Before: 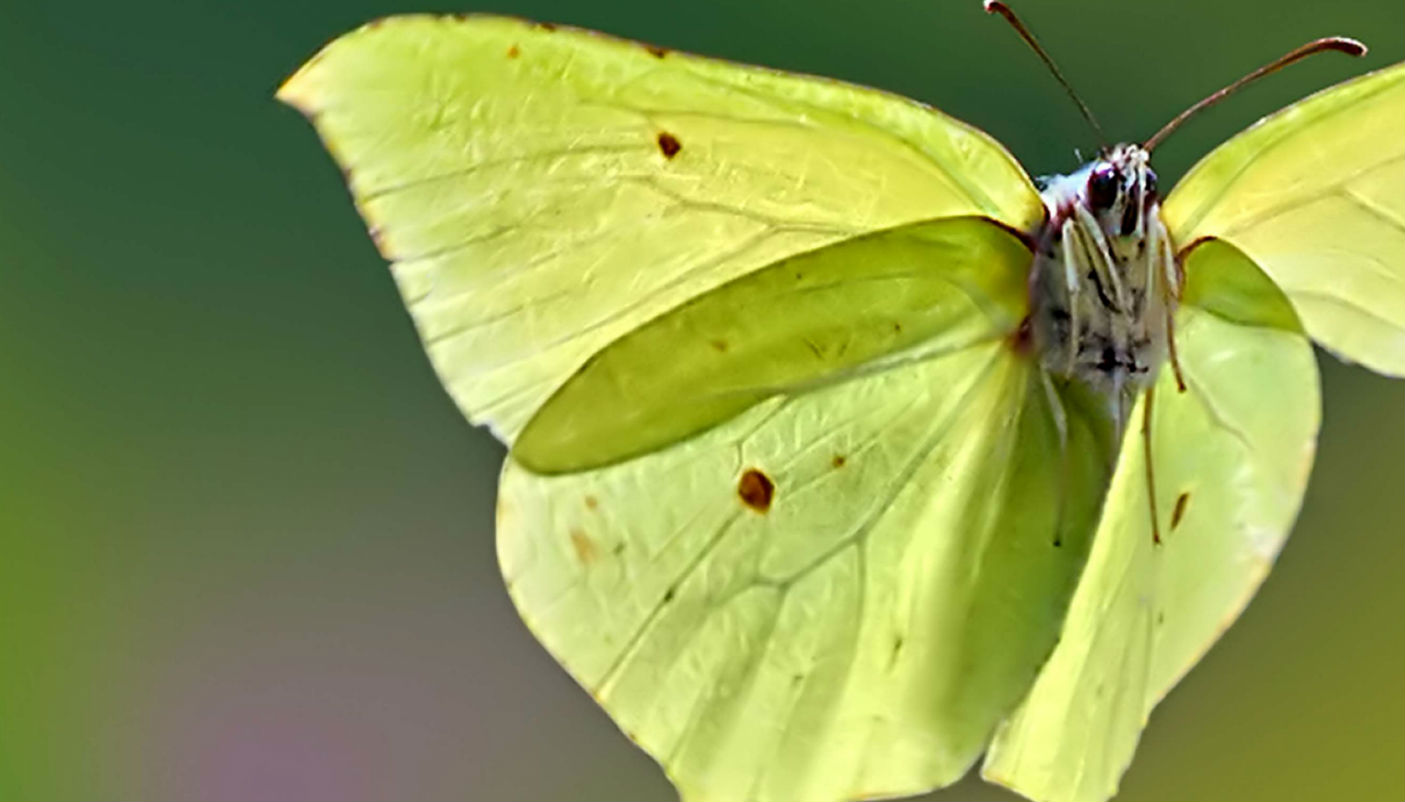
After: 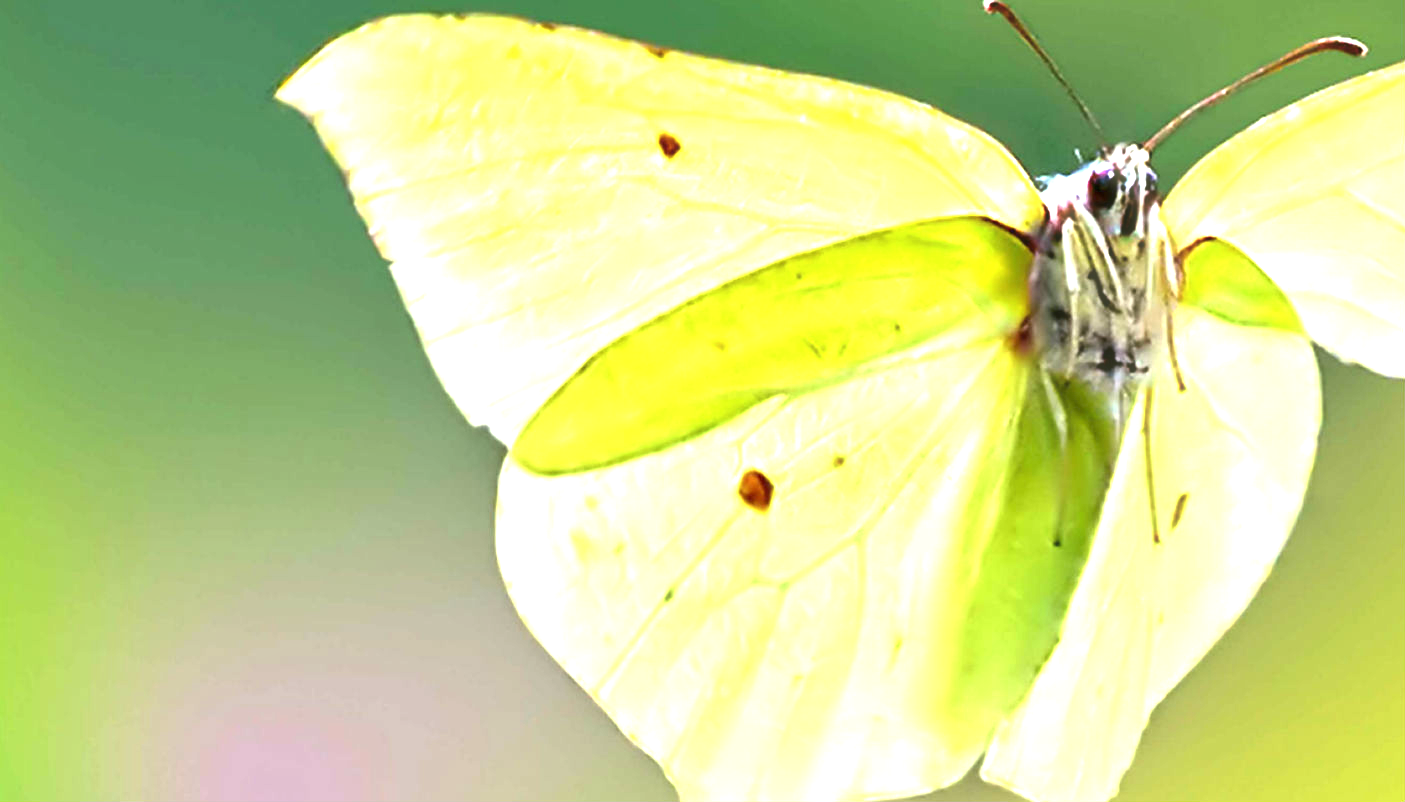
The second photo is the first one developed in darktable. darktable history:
exposure: black level correction 0.001, exposure 1.719 EV, compensate exposure bias true, compensate highlight preservation false
haze removal: strength -0.1, adaptive false
